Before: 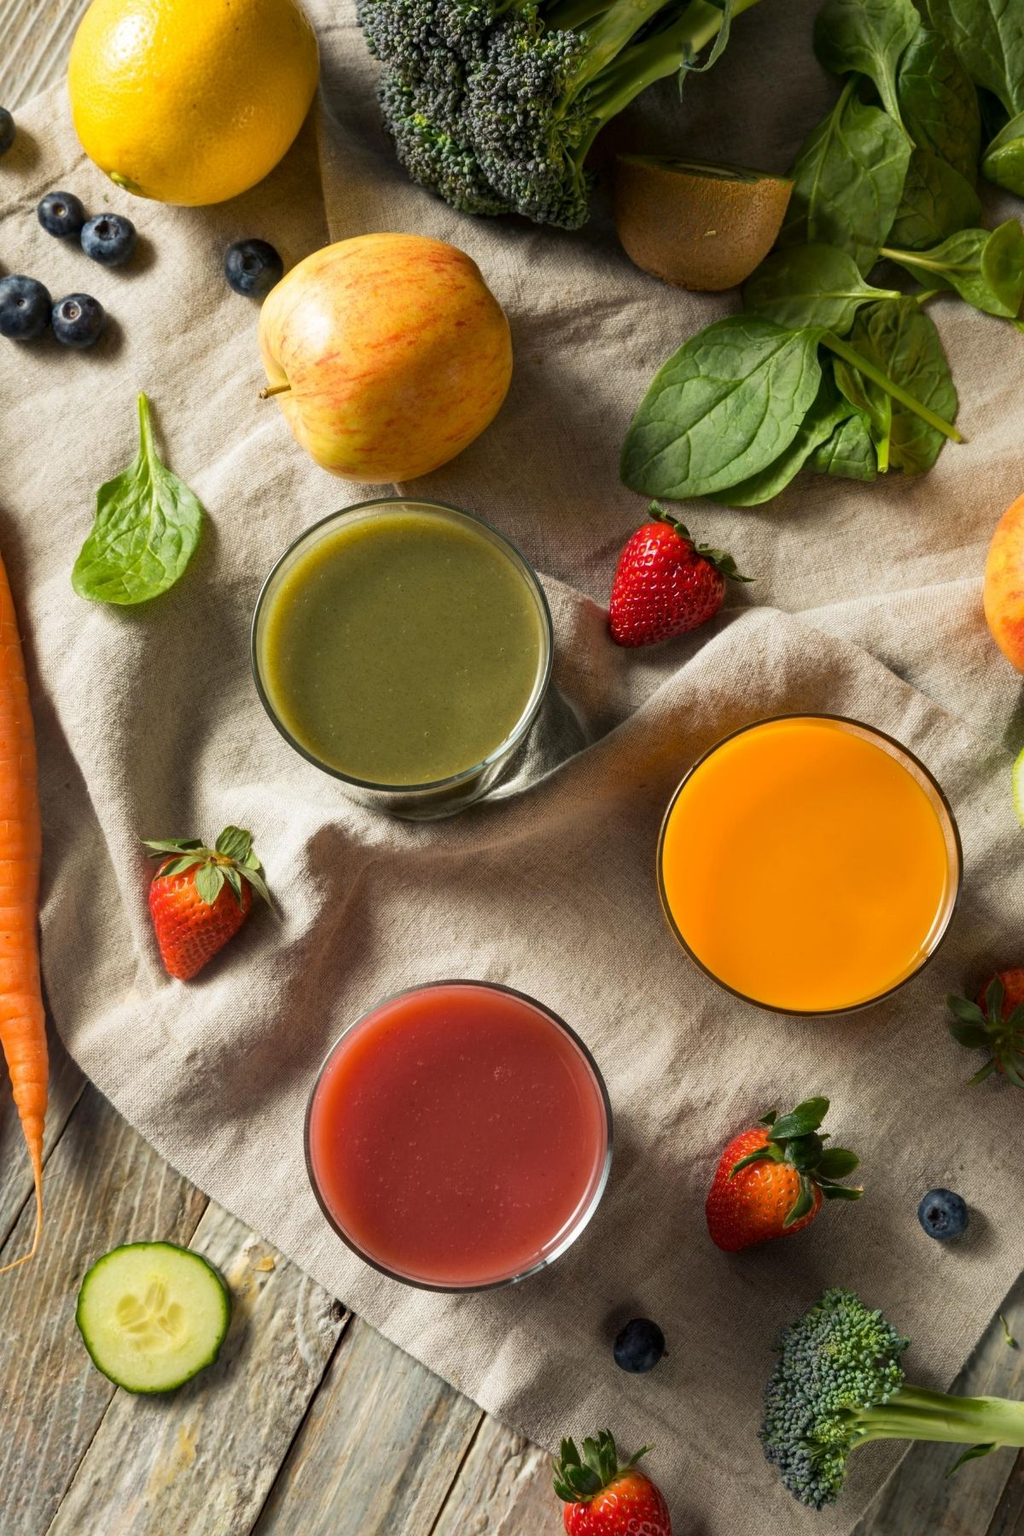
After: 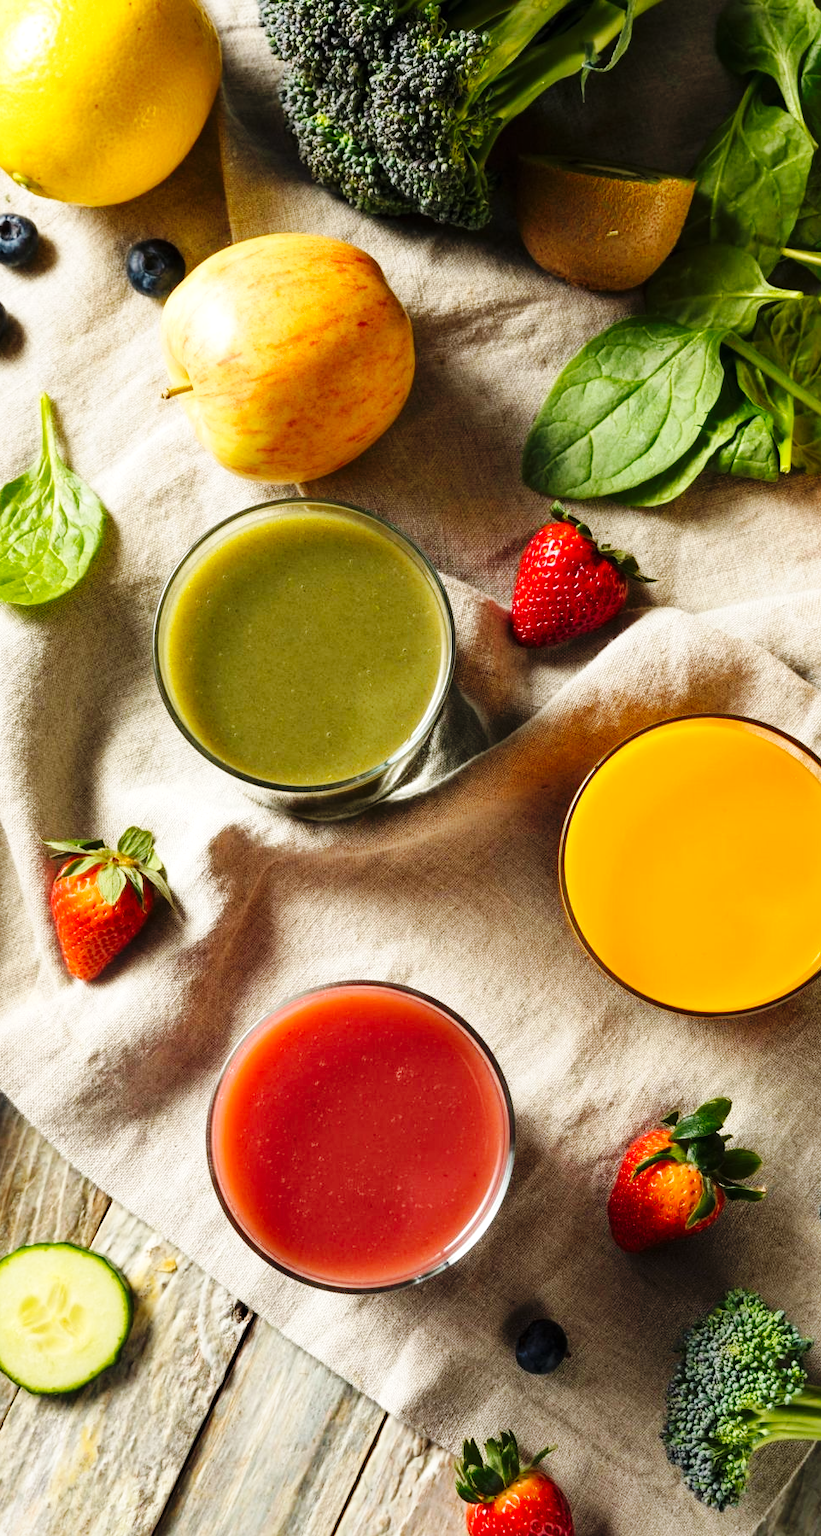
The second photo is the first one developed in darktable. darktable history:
crop and rotate: left 9.597%, right 10.195%
base curve: curves: ch0 [(0, 0) (0.036, 0.025) (0.121, 0.166) (0.206, 0.329) (0.605, 0.79) (1, 1)], preserve colors none
exposure: exposure 0.236 EV, compensate highlight preservation false
